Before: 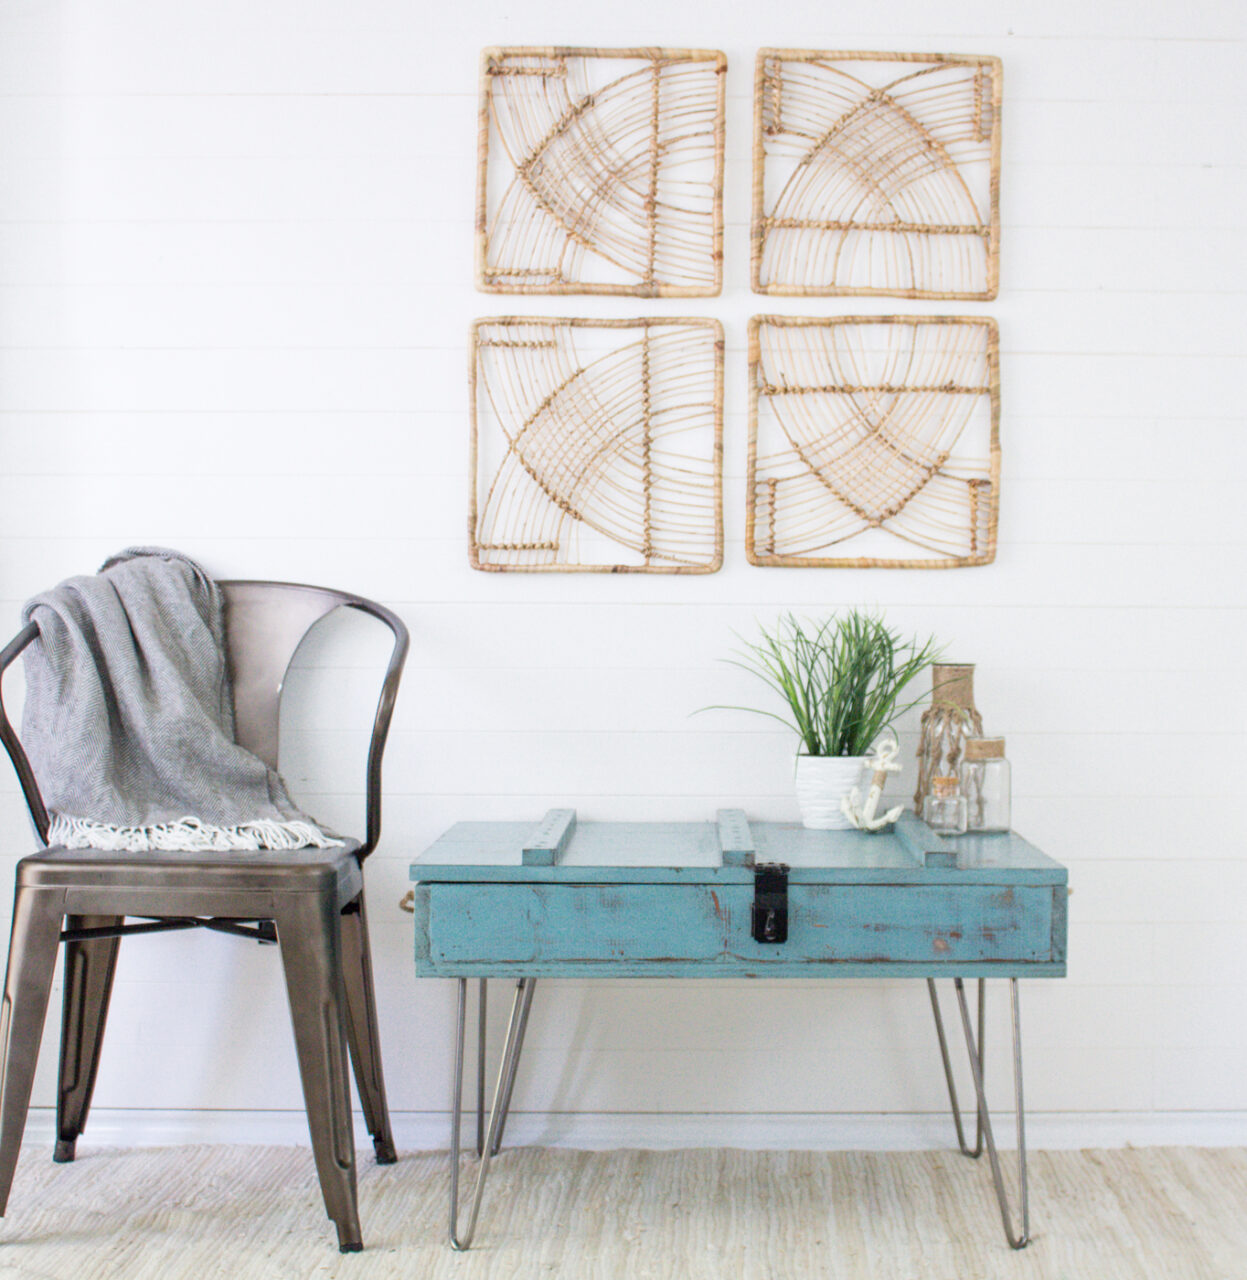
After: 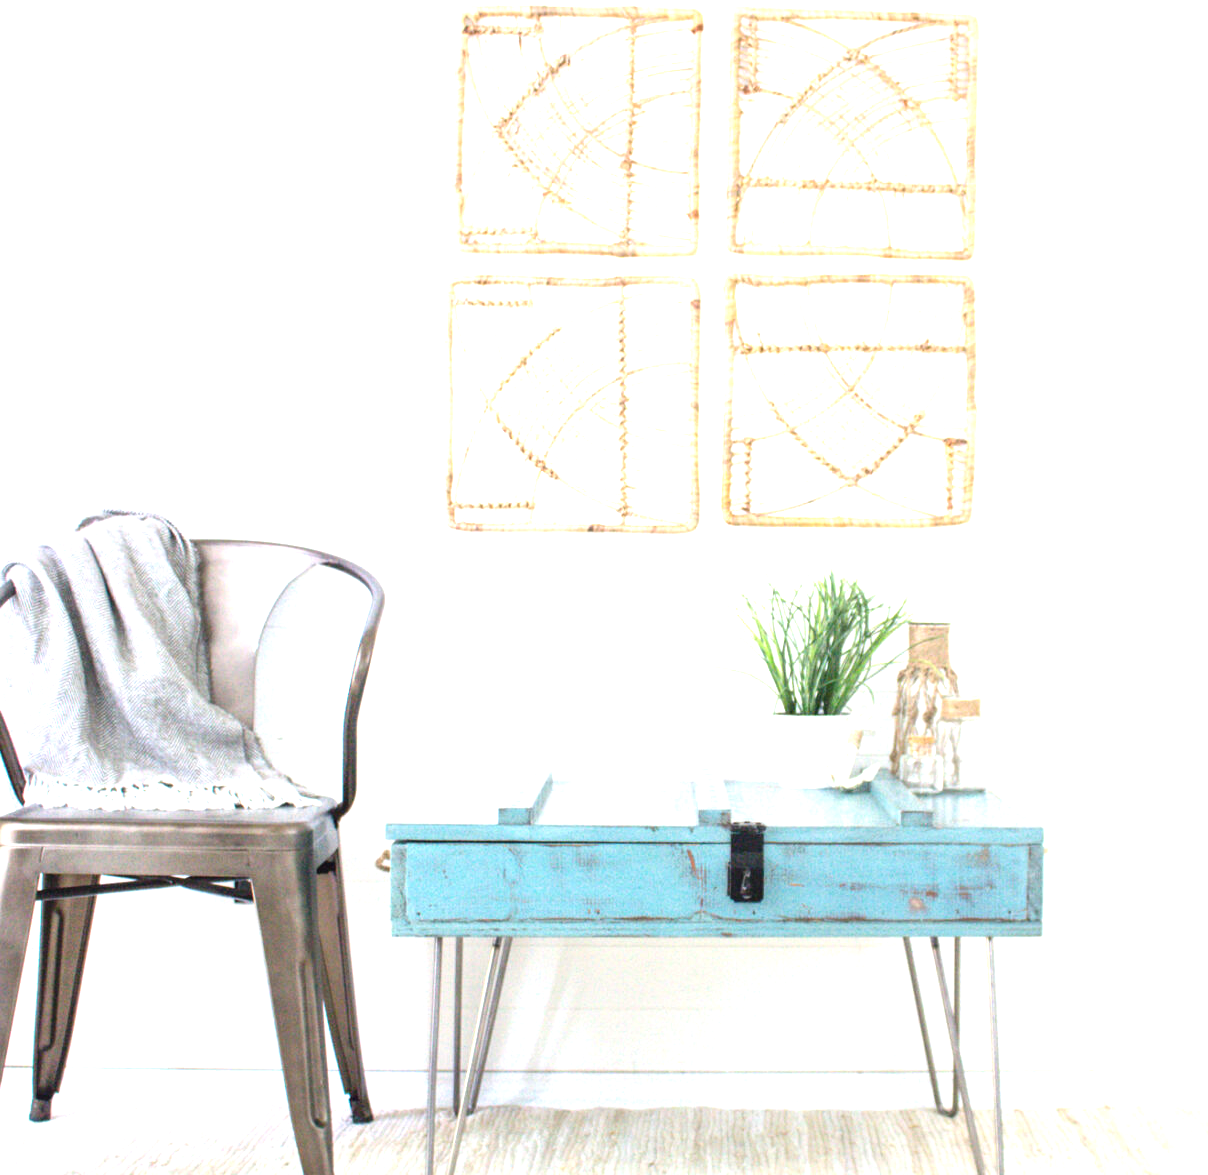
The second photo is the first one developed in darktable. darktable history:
crop: left 1.964%, top 3.251%, right 1.122%, bottom 4.933%
exposure: black level correction -0.002, exposure 1.115 EV, compensate highlight preservation false
